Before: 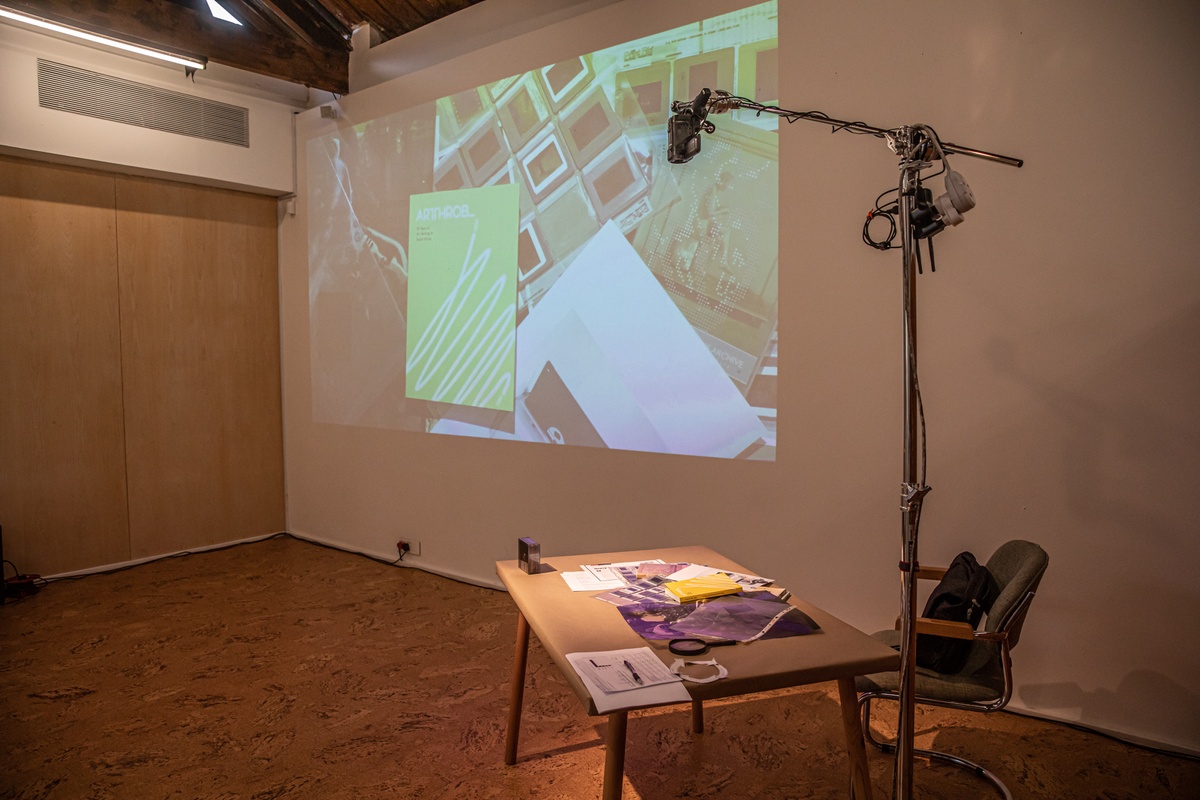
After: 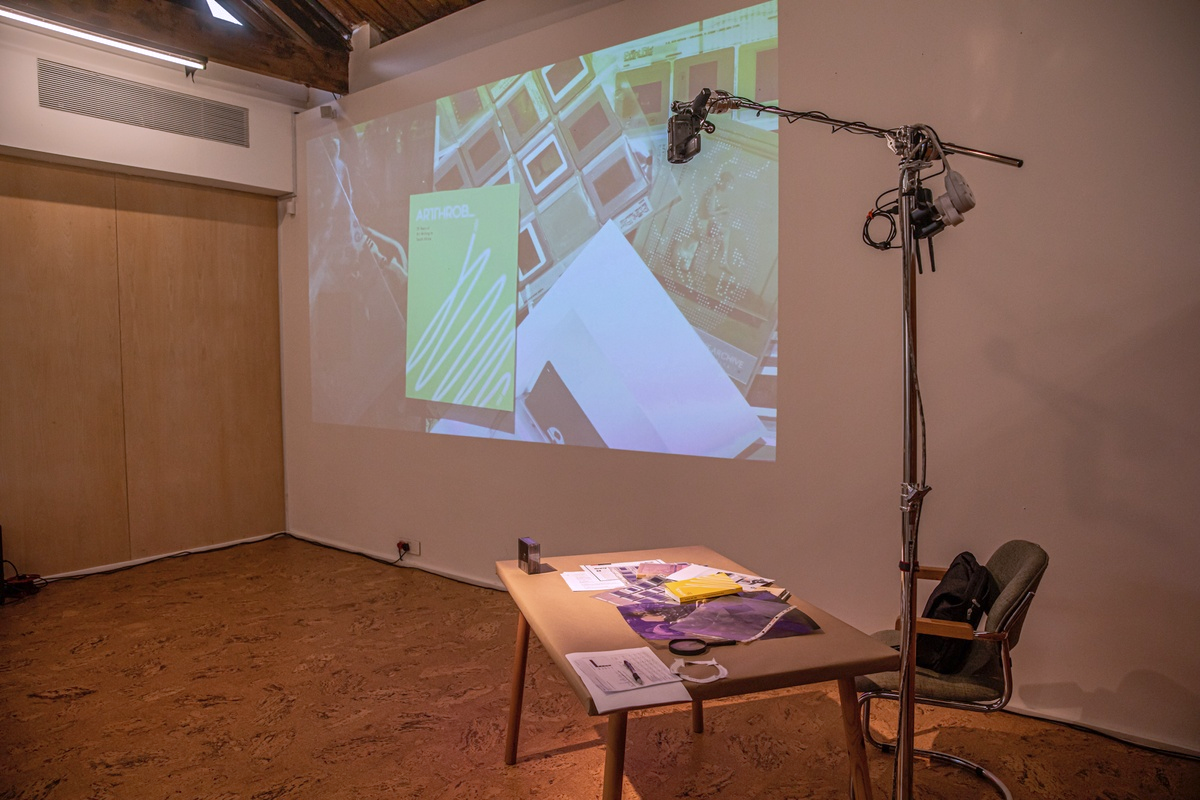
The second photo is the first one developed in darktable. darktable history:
shadows and highlights: on, module defaults
white balance: red 1.004, blue 1.096
